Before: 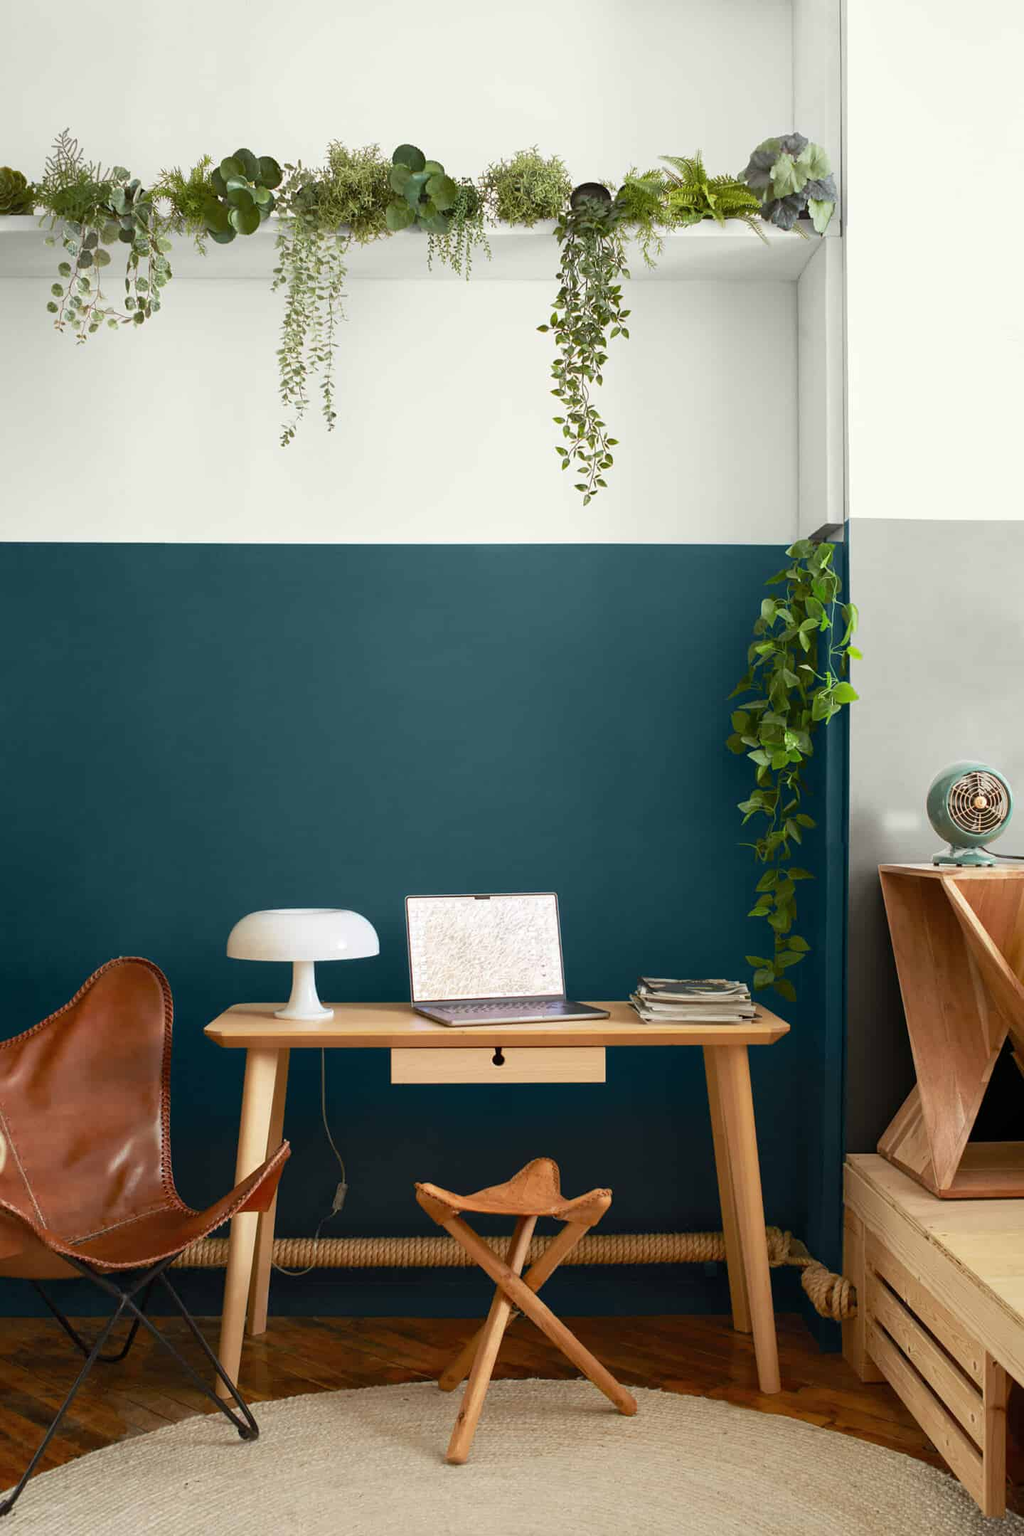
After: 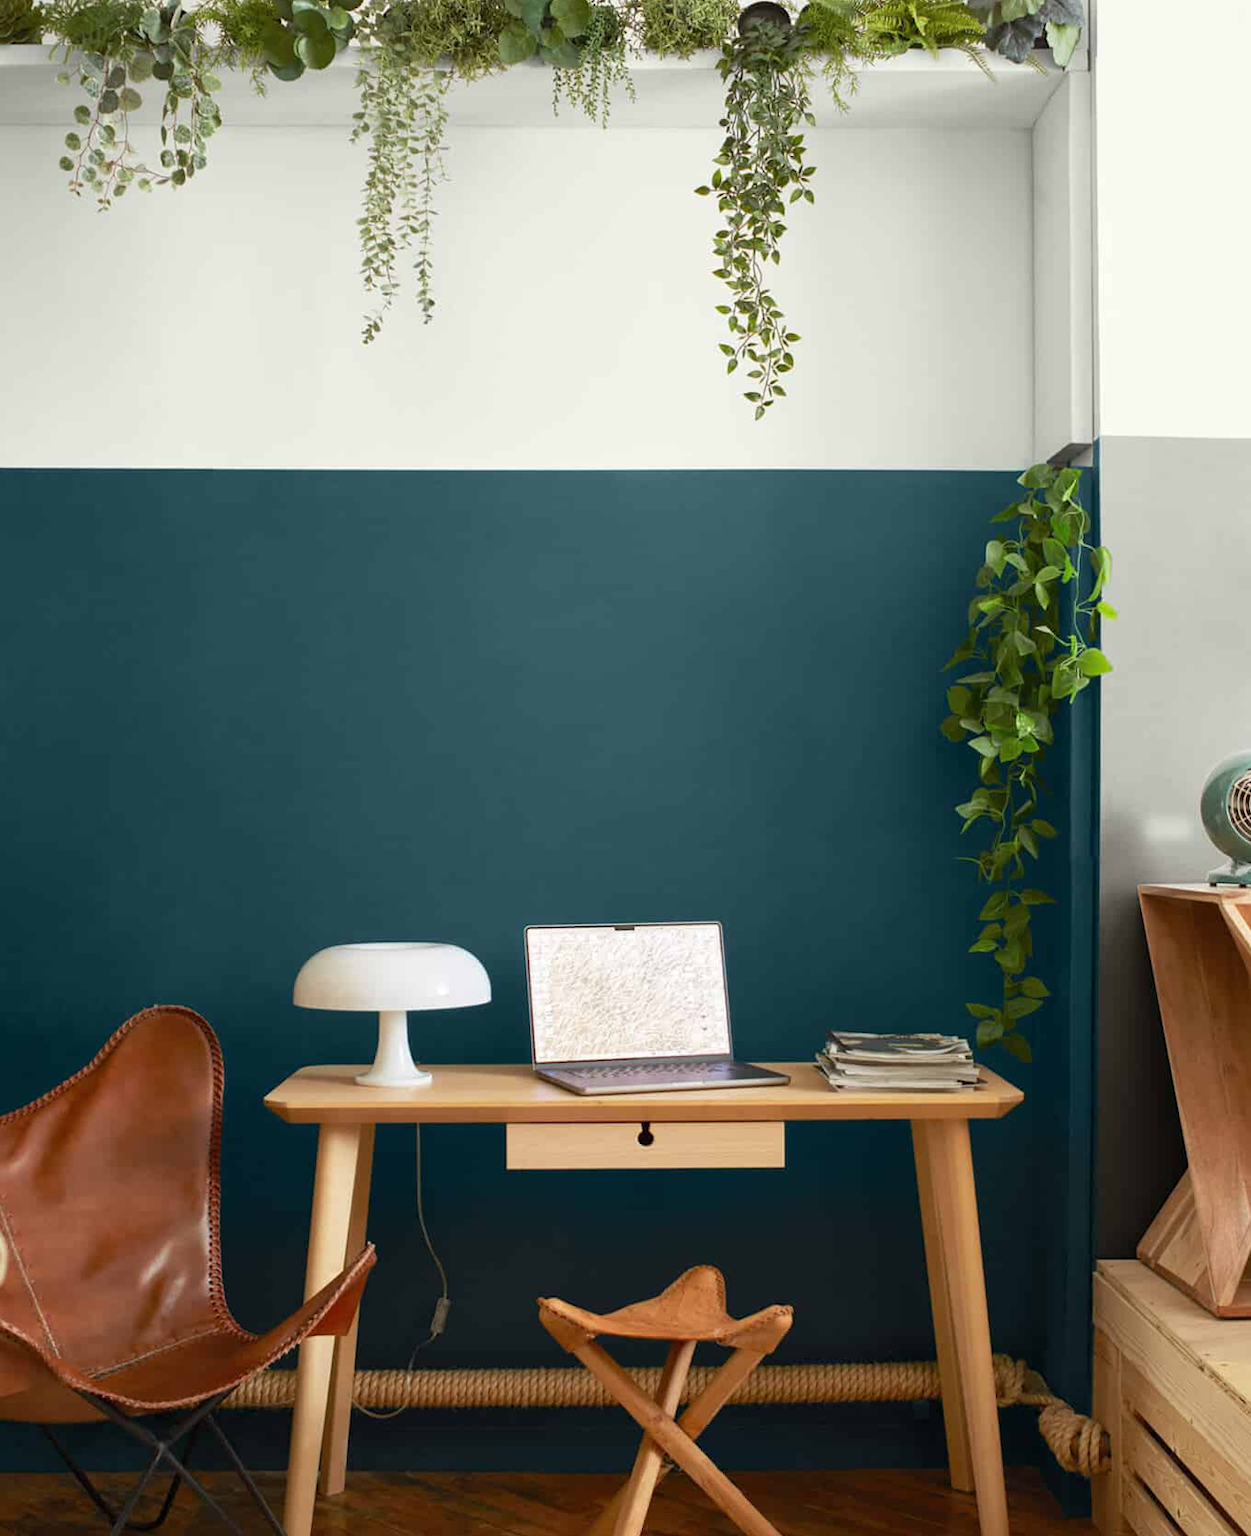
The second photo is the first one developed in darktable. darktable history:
crop and rotate: angle 0.054°, top 11.763%, right 5.626%, bottom 10.939%
